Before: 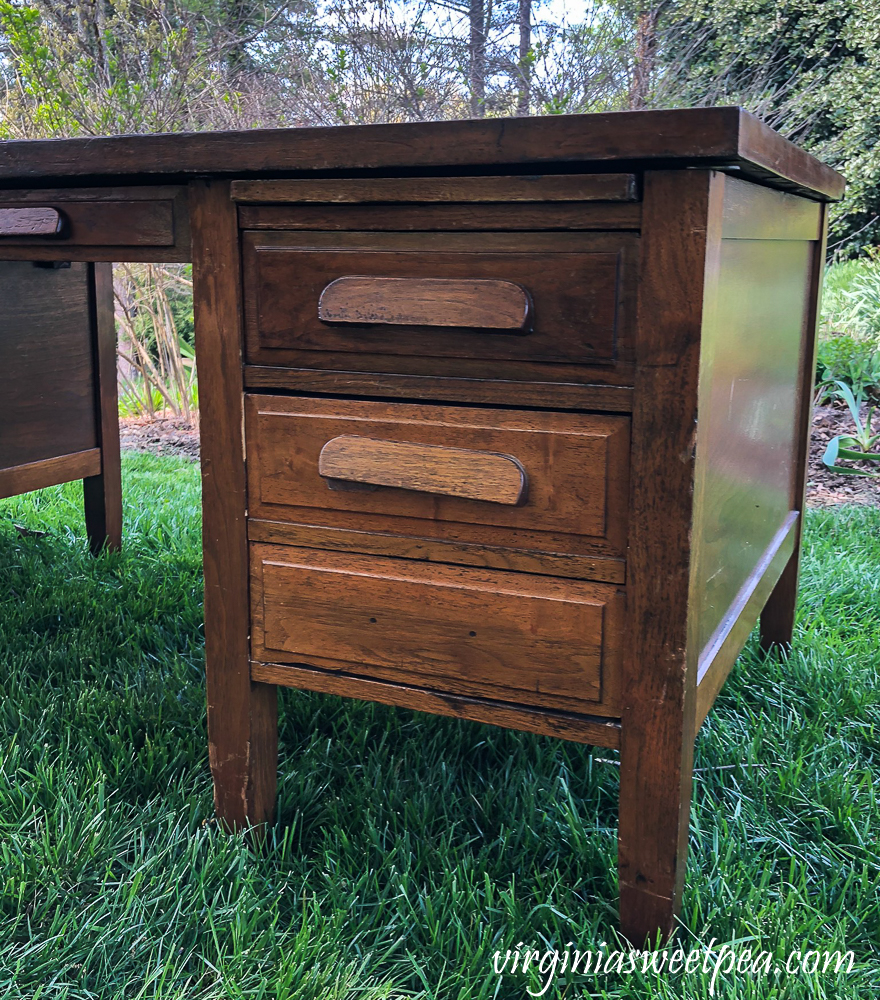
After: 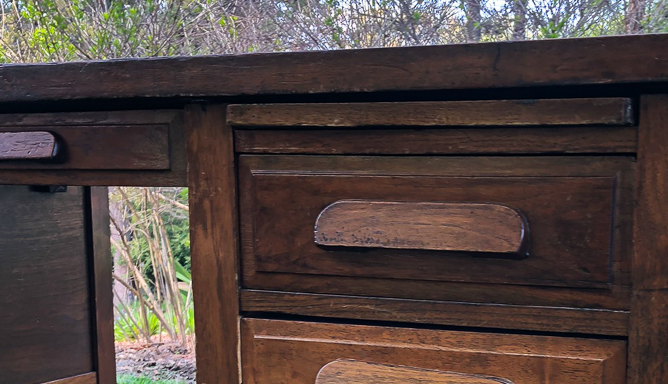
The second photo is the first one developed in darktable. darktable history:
crop: left 0.533%, top 7.645%, right 23.5%, bottom 53.86%
